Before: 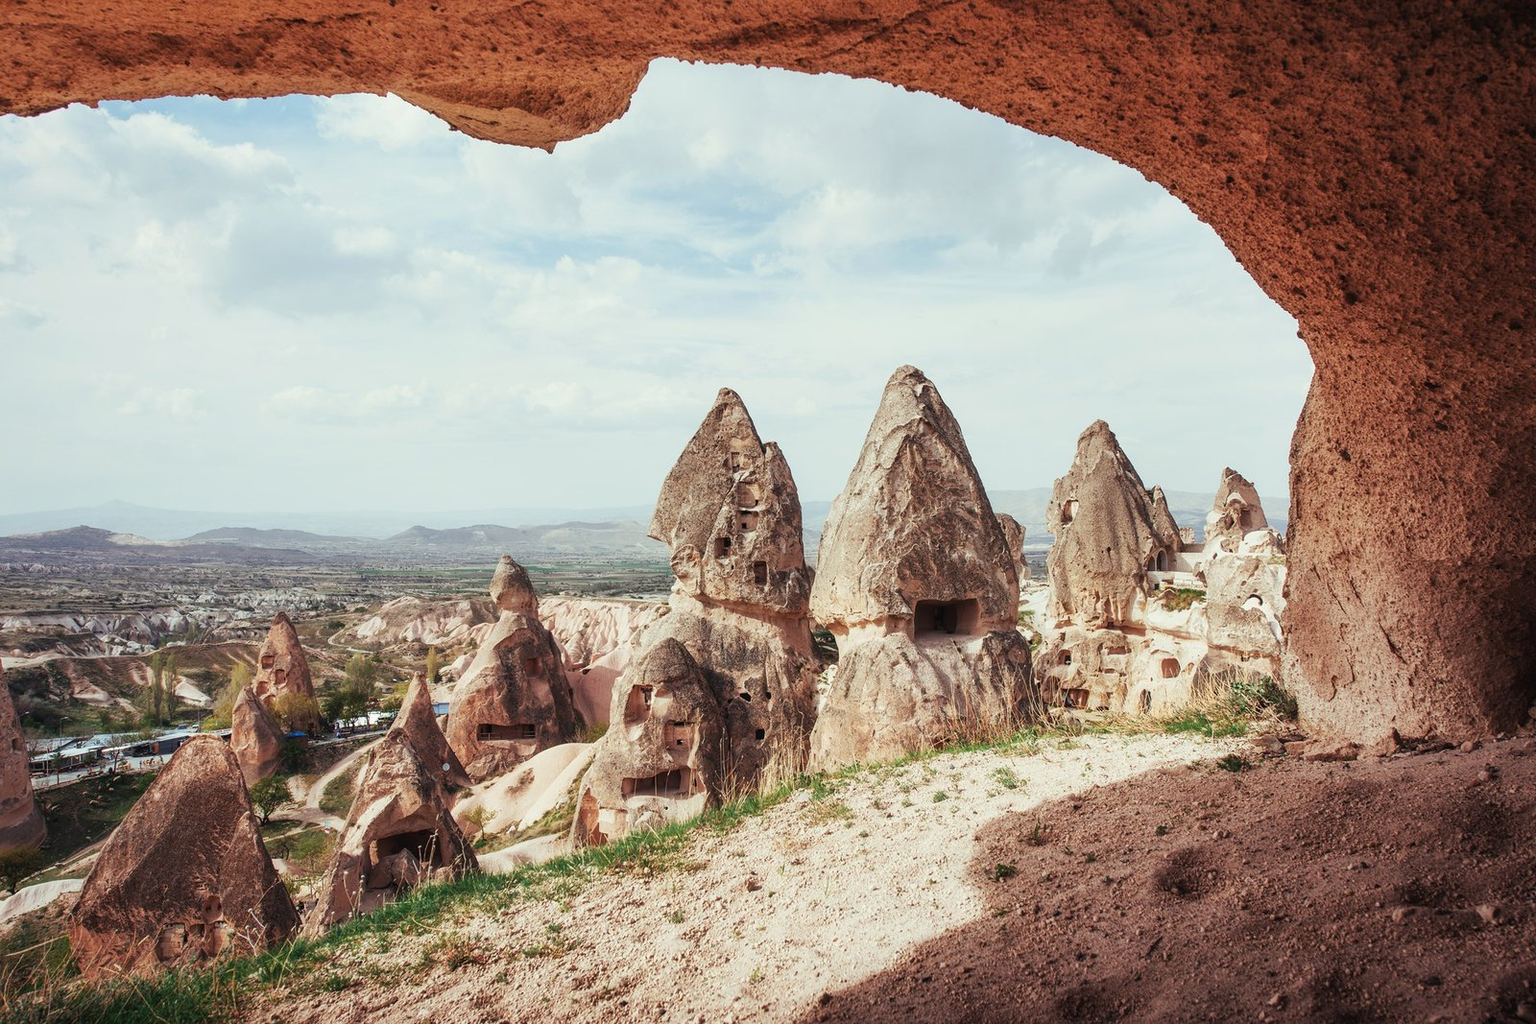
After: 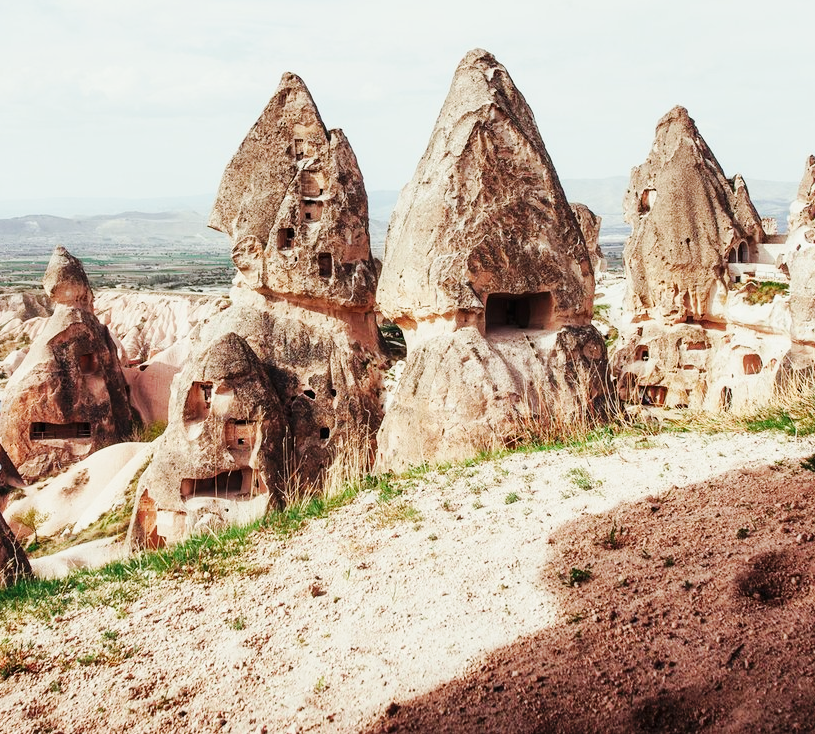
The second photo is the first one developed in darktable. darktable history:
crop and rotate: left 29.237%, top 31.152%, right 19.807%
exposure: black level correction 0.002, exposure -0.1 EV, compensate highlight preservation false
base curve: curves: ch0 [(0, 0) (0.032, 0.025) (0.121, 0.166) (0.206, 0.329) (0.605, 0.79) (1, 1)], preserve colors none
